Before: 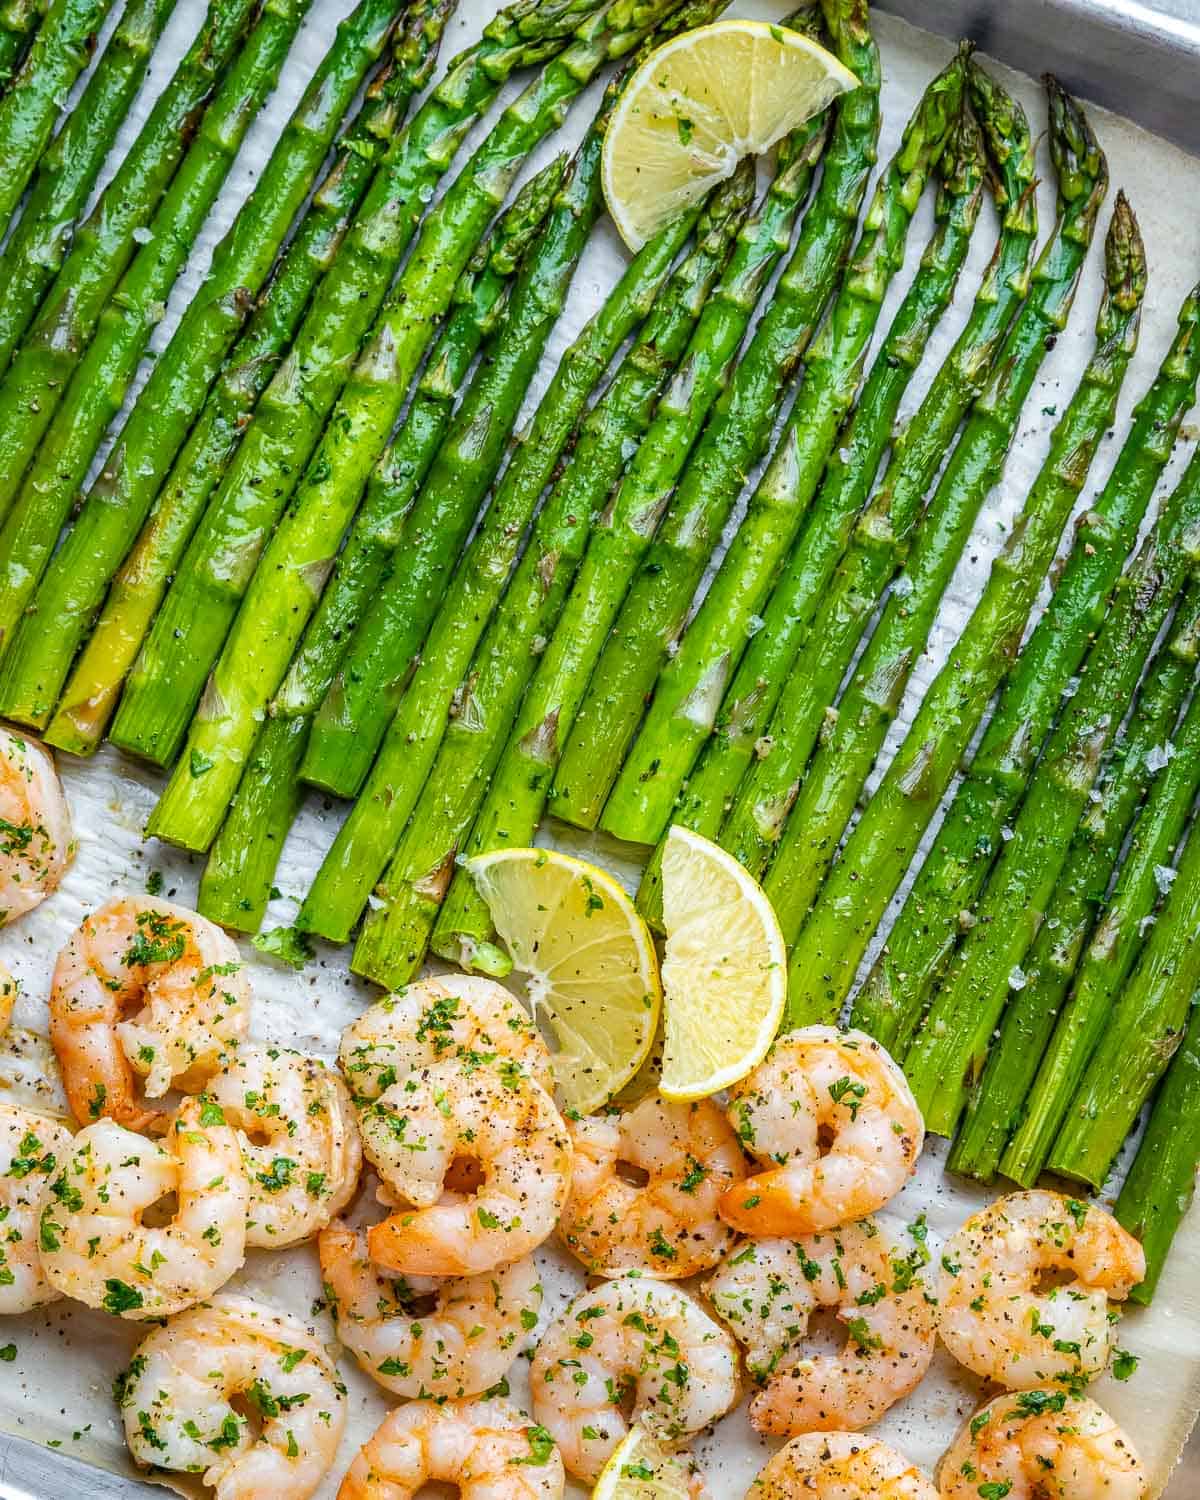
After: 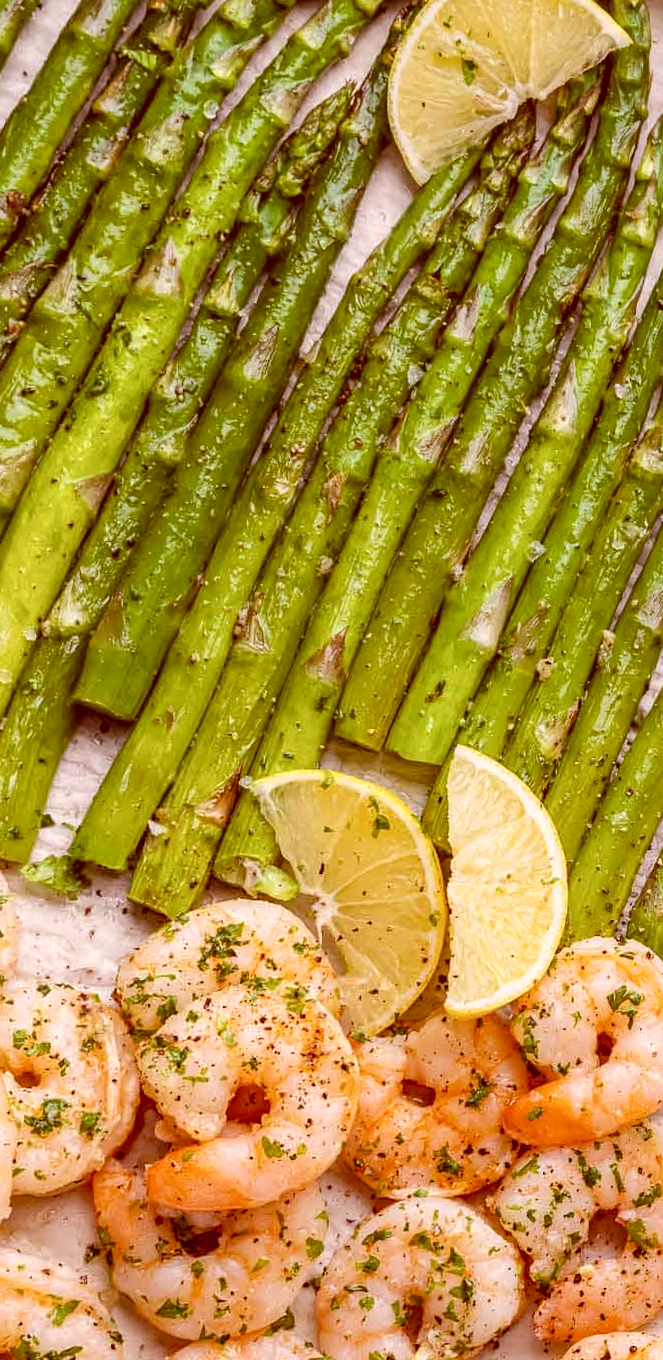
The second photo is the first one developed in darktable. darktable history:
crop: left 21.674%, right 22.086%
rotate and perspective: rotation -0.013°, lens shift (vertical) -0.027, lens shift (horizontal) 0.178, crop left 0.016, crop right 0.989, crop top 0.082, crop bottom 0.918
color correction: highlights a* 9.03, highlights b* 8.71, shadows a* 40, shadows b* 40, saturation 0.8
